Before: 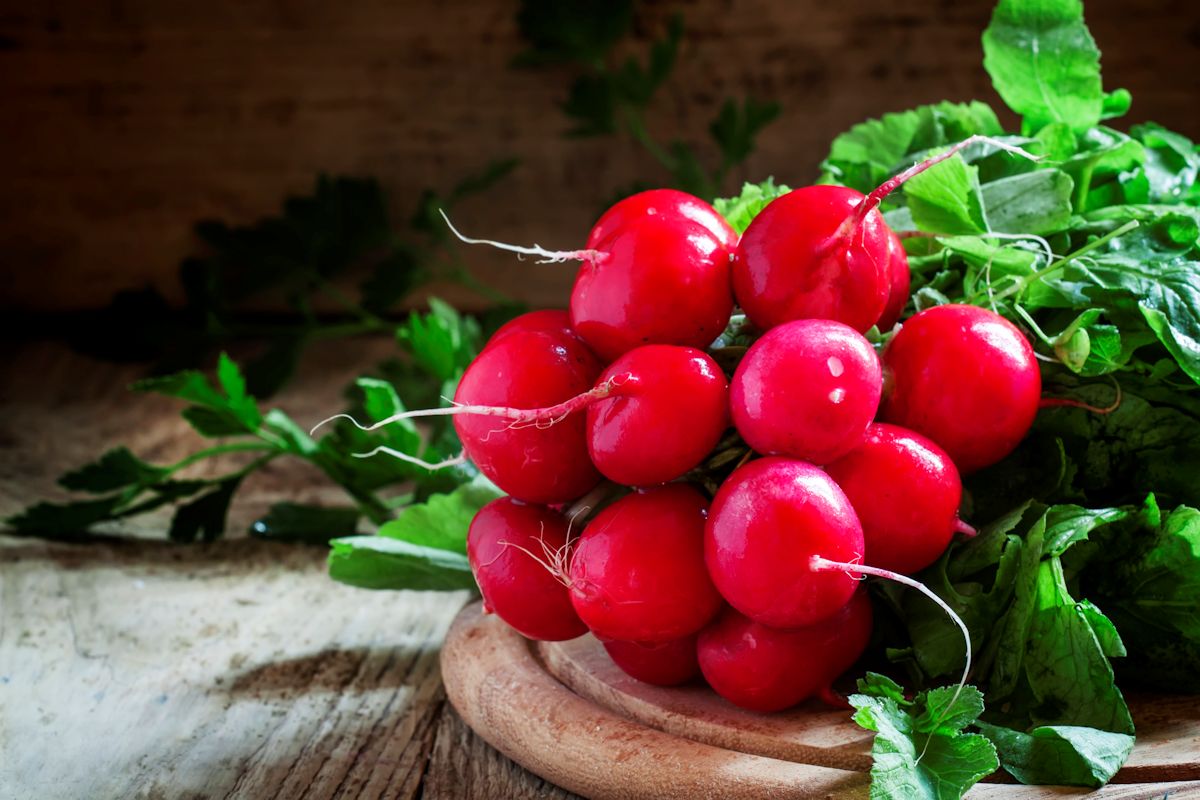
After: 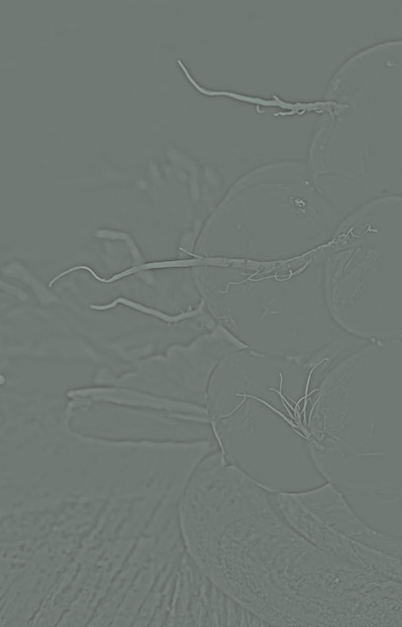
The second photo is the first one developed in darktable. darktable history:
highpass: sharpness 5.84%, contrast boost 8.44%
color correction: highlights a* -8, highlights b* 3.1
local contrast: on, module defaults
crop and rotate: left 21.77%, top 18.528%, right 44.676%, bottom 2.997%
